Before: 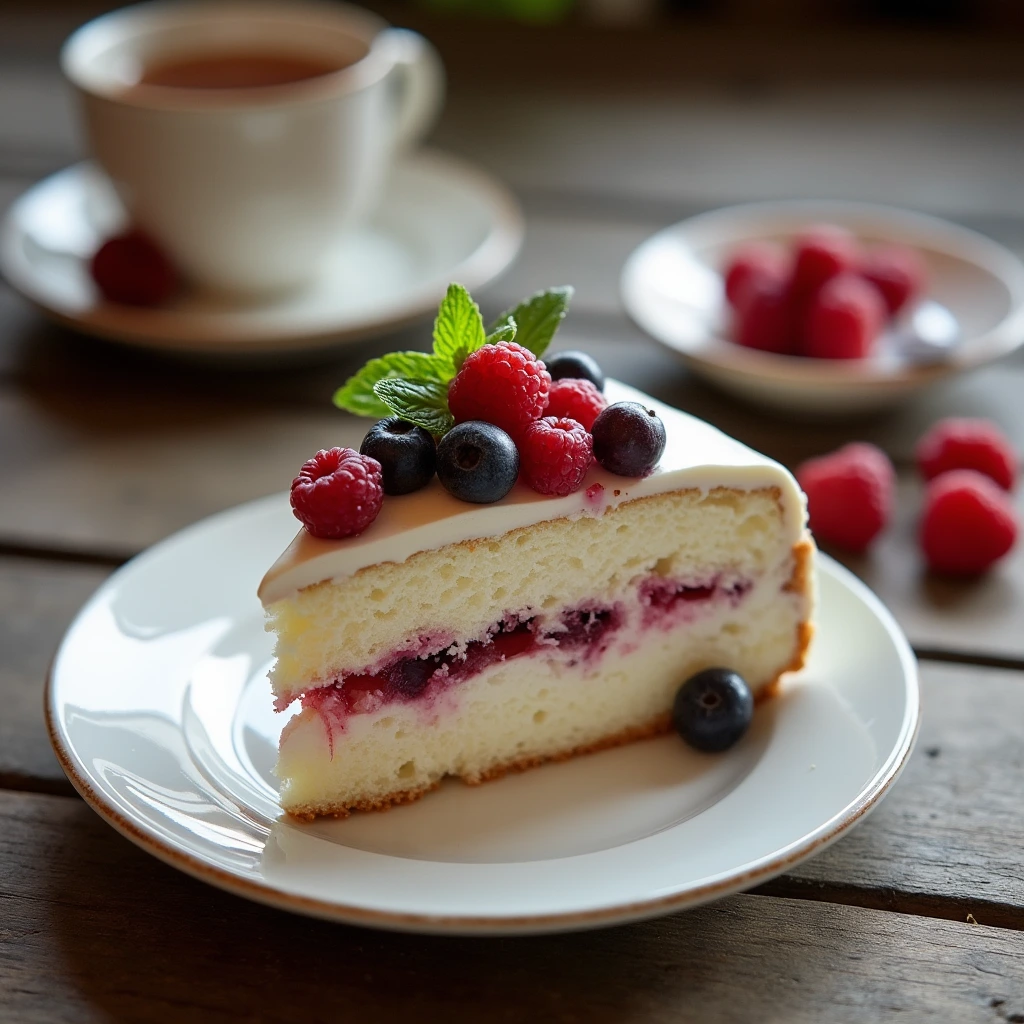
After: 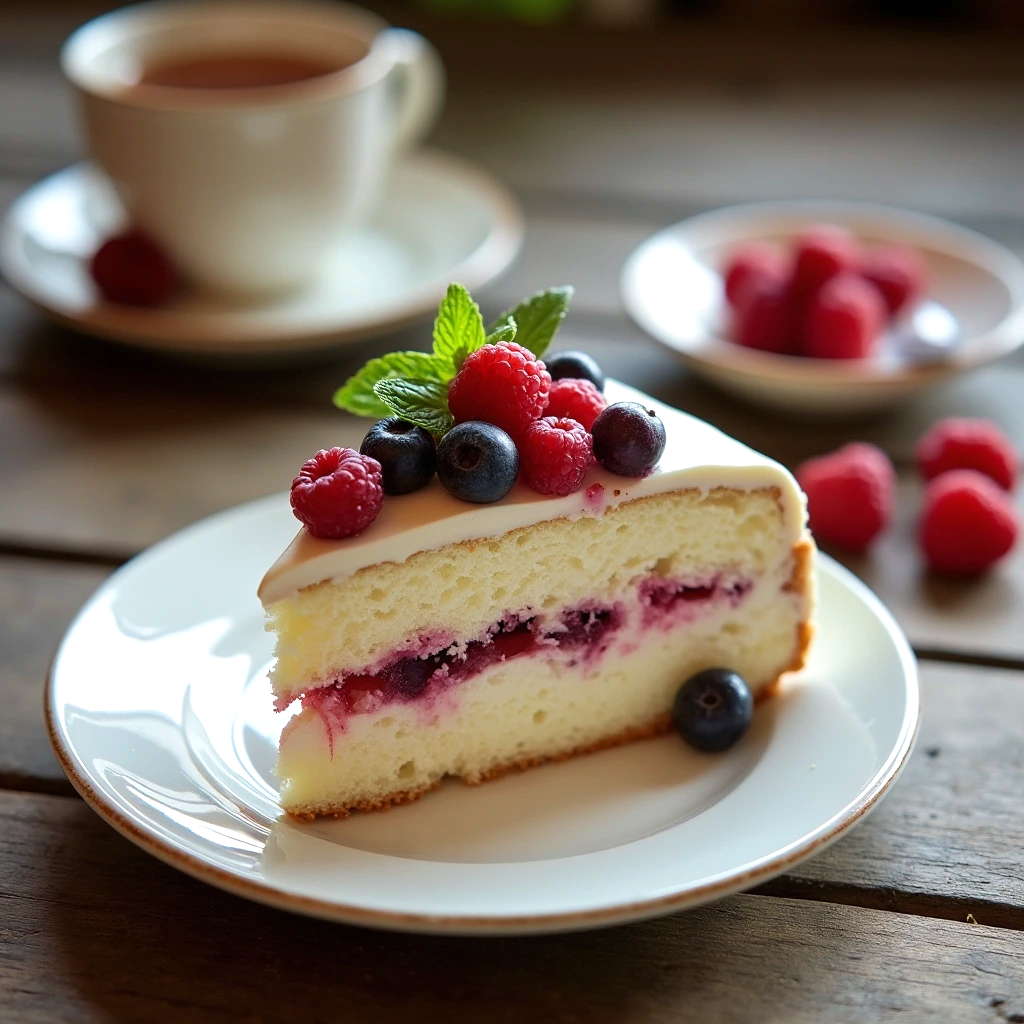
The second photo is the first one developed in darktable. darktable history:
velvia: on, module defaults
exposure: exposure 0.238 EV, compensate exposure bias true, compensate highlight preservation false
